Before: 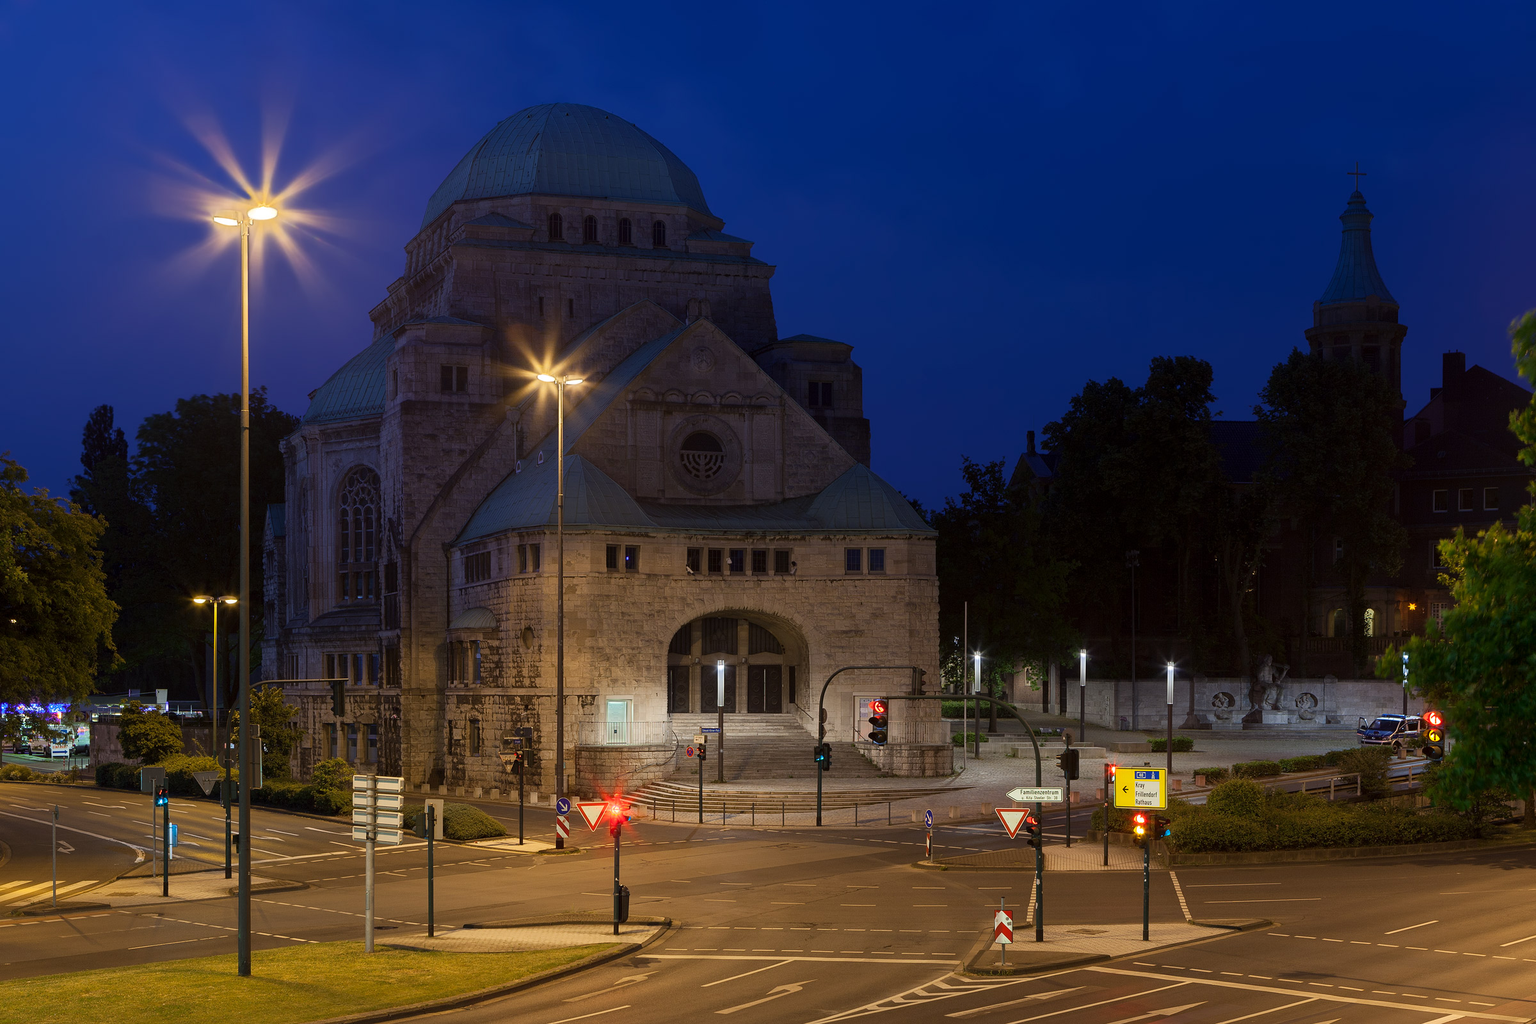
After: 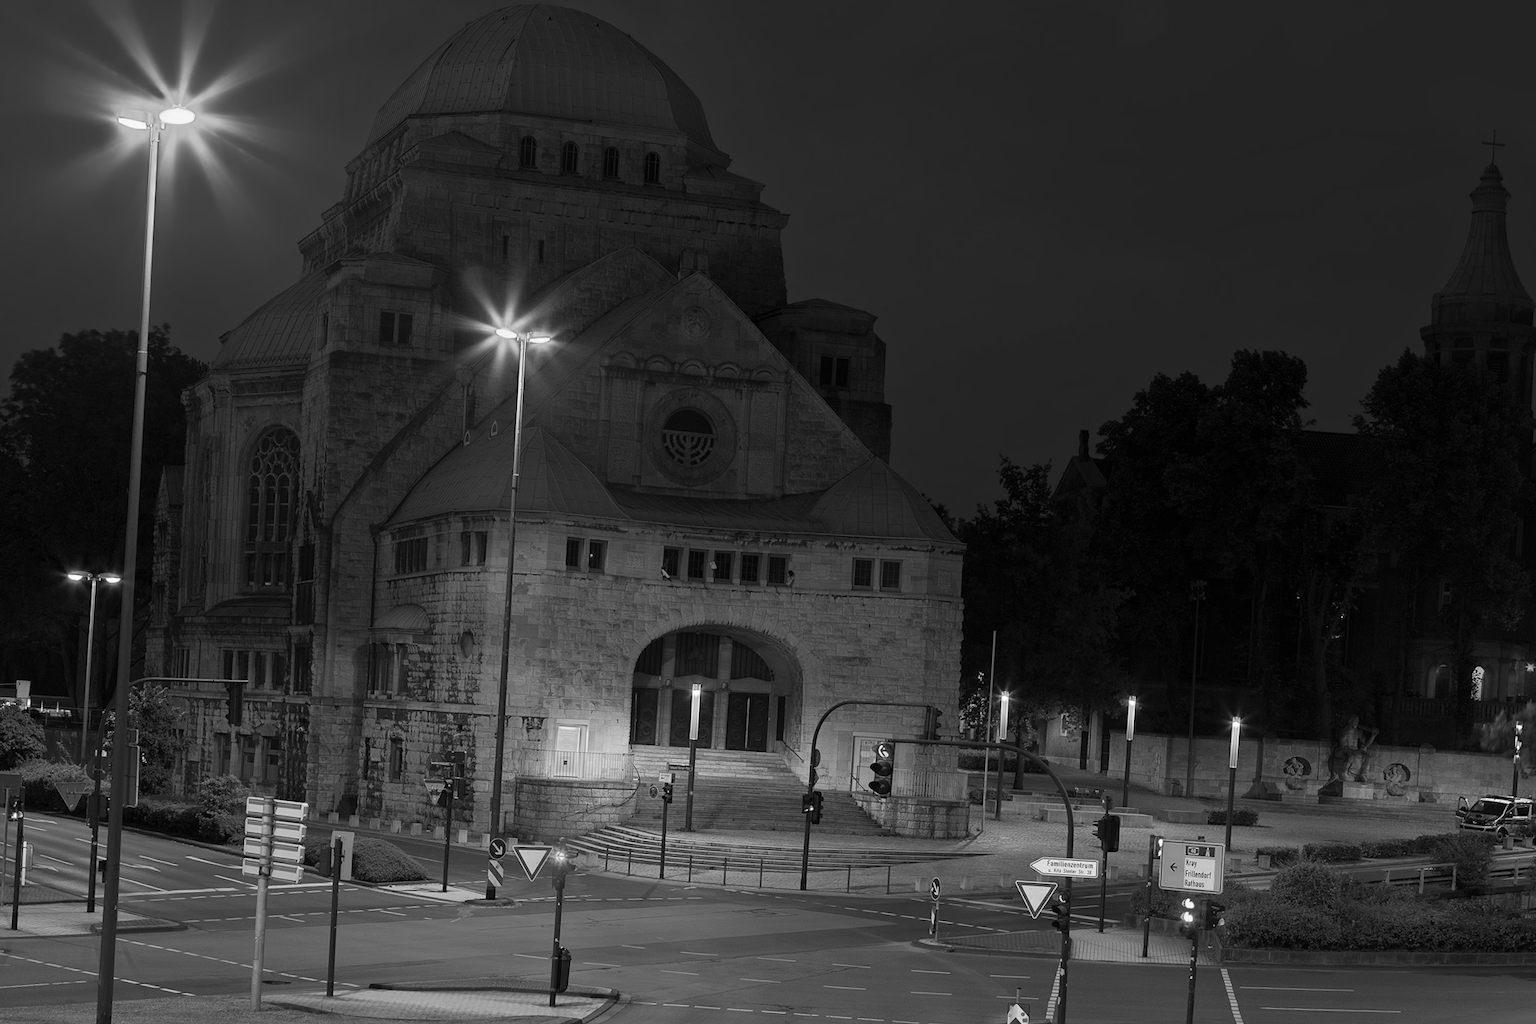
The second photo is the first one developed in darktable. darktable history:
exposure: compensate highlight preservation false
crop and rotate: angle -3.27°, left 5.211%, top 5.211%, right 4.607%, bottom 4.607%
monochrome: a 0, b 0, size 0.5, highlights 0.57
